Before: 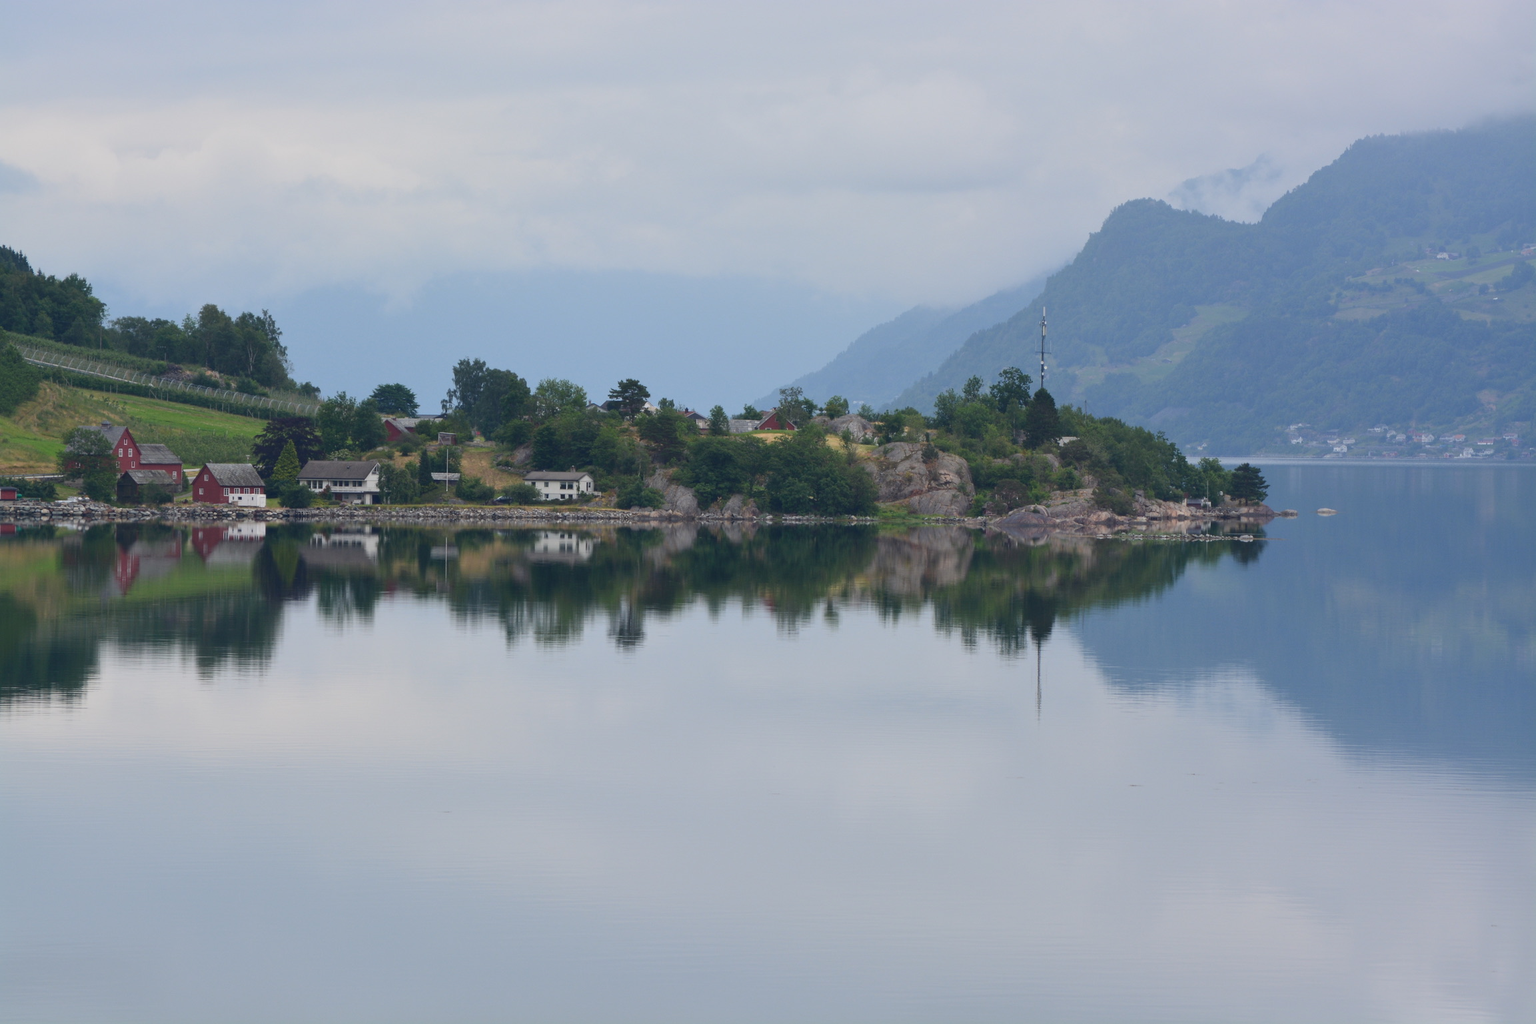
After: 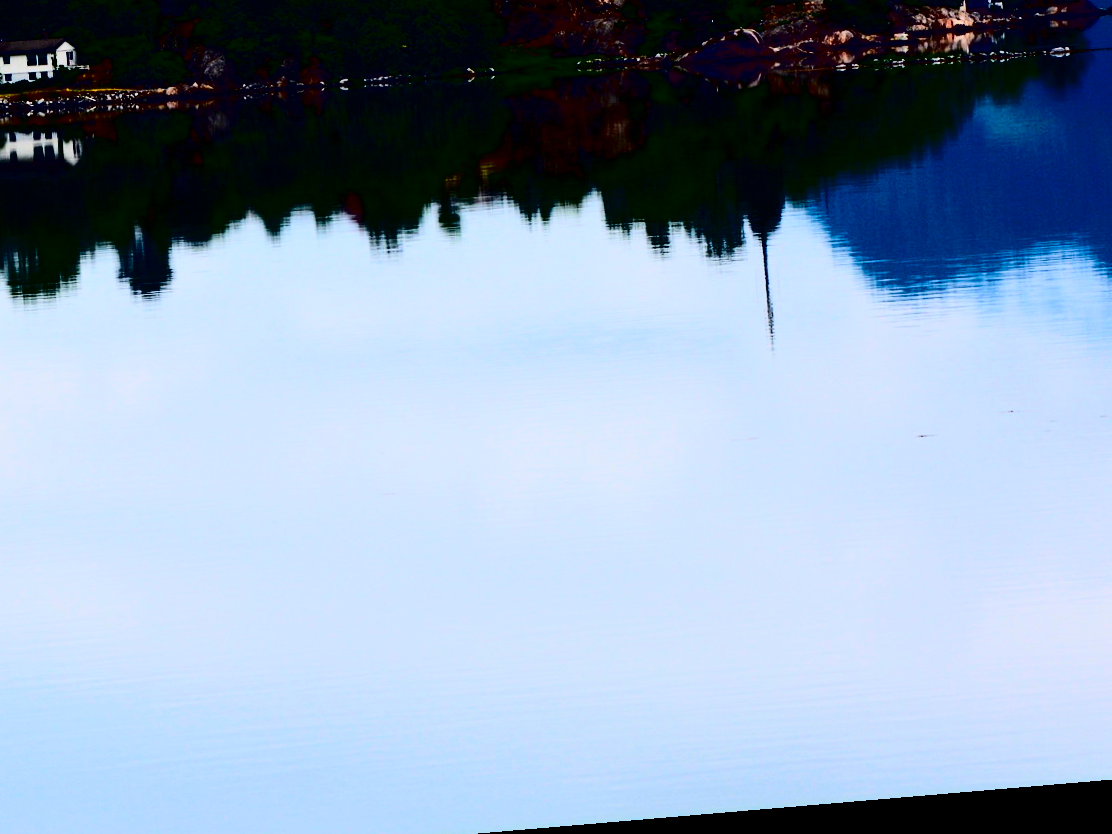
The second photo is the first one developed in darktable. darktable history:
color balance rgb: linear chroma grading › global chroma 9%, perceptual saturation grading › global saturation 36%, perceptual saturation grading › shadows 35%, perceptual brilliance grading › global brilliance 15%, perceptual brilliance grading › shadows -35%, global vibrance 15%
crop: left 35.976%, top 45.819%, right 18.162%, bottom 5.807%
rotate and perspective: rotation -4.86°, automatic cropping off
contrast brightness saturation: contrast 0.77, brightness -1, saturation 1
filmic rgb: black relative exposure -5 EV, hardness 2.88, contrast 1.3, highlights saturation mix -30%
